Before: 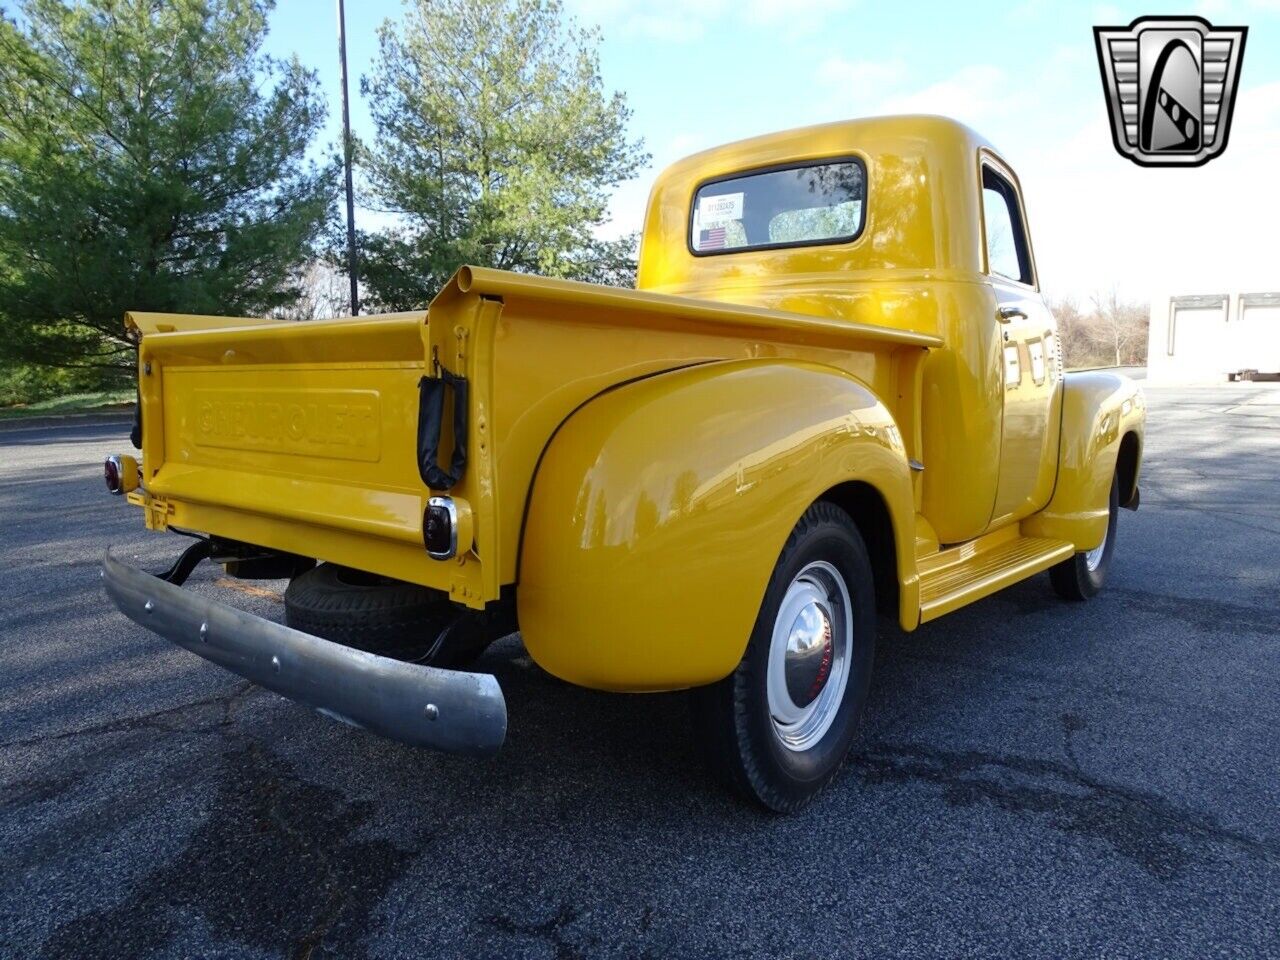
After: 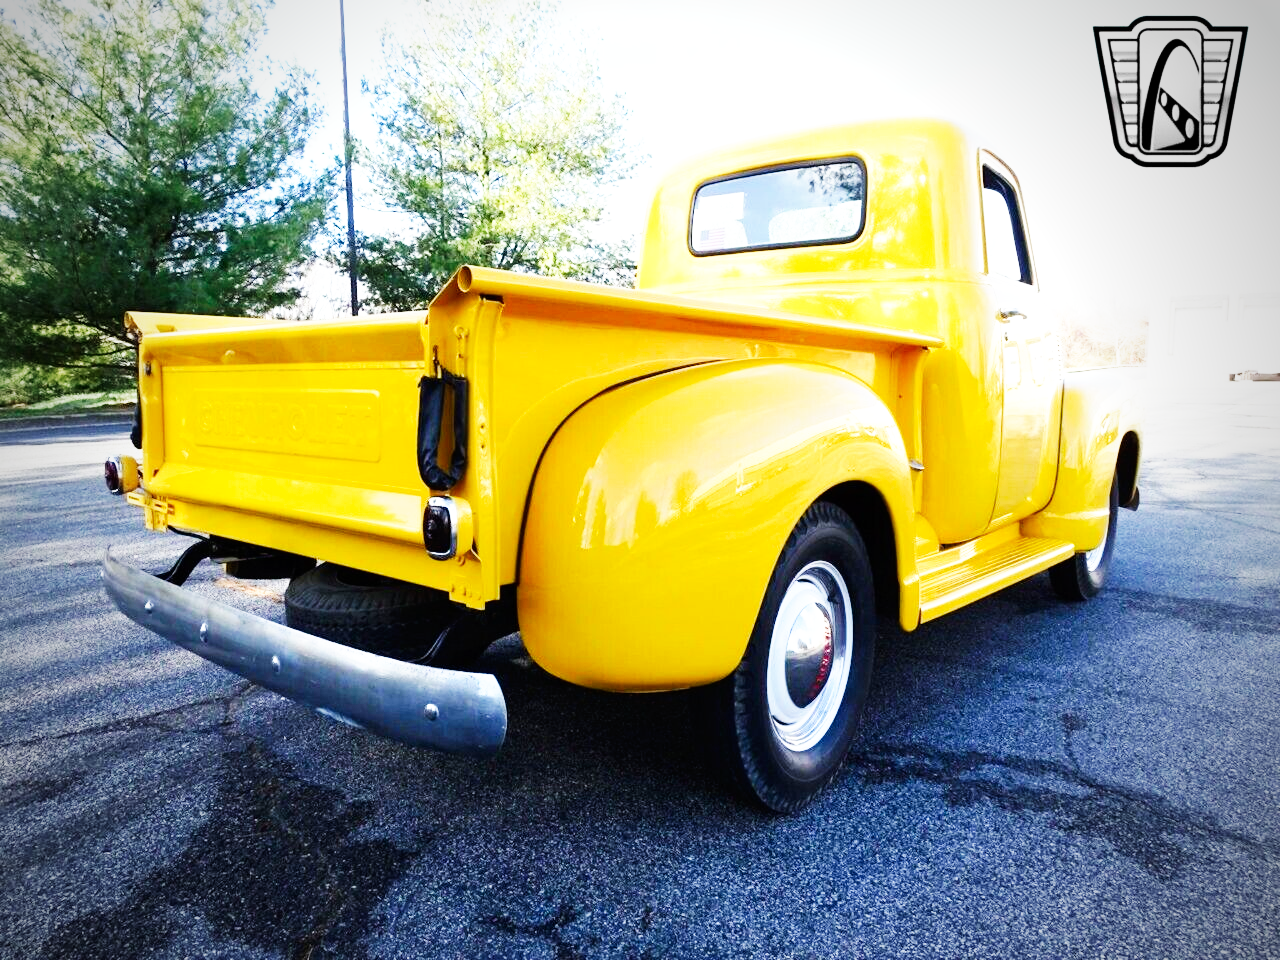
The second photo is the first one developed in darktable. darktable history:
exposure: black level correction 0.001, exposure 0.499 EV, compensate highlight preservation false
vignetting: fall-off start 71.58%
base curve: curves: ch0 [(0, 0) (0.007, 0.004) (0.027, 0.03) (0.046, 0.07) (0.207, 0.54) (0.442, 0.872) (0.673, 0.972) (1, 1)], preserve colors none
